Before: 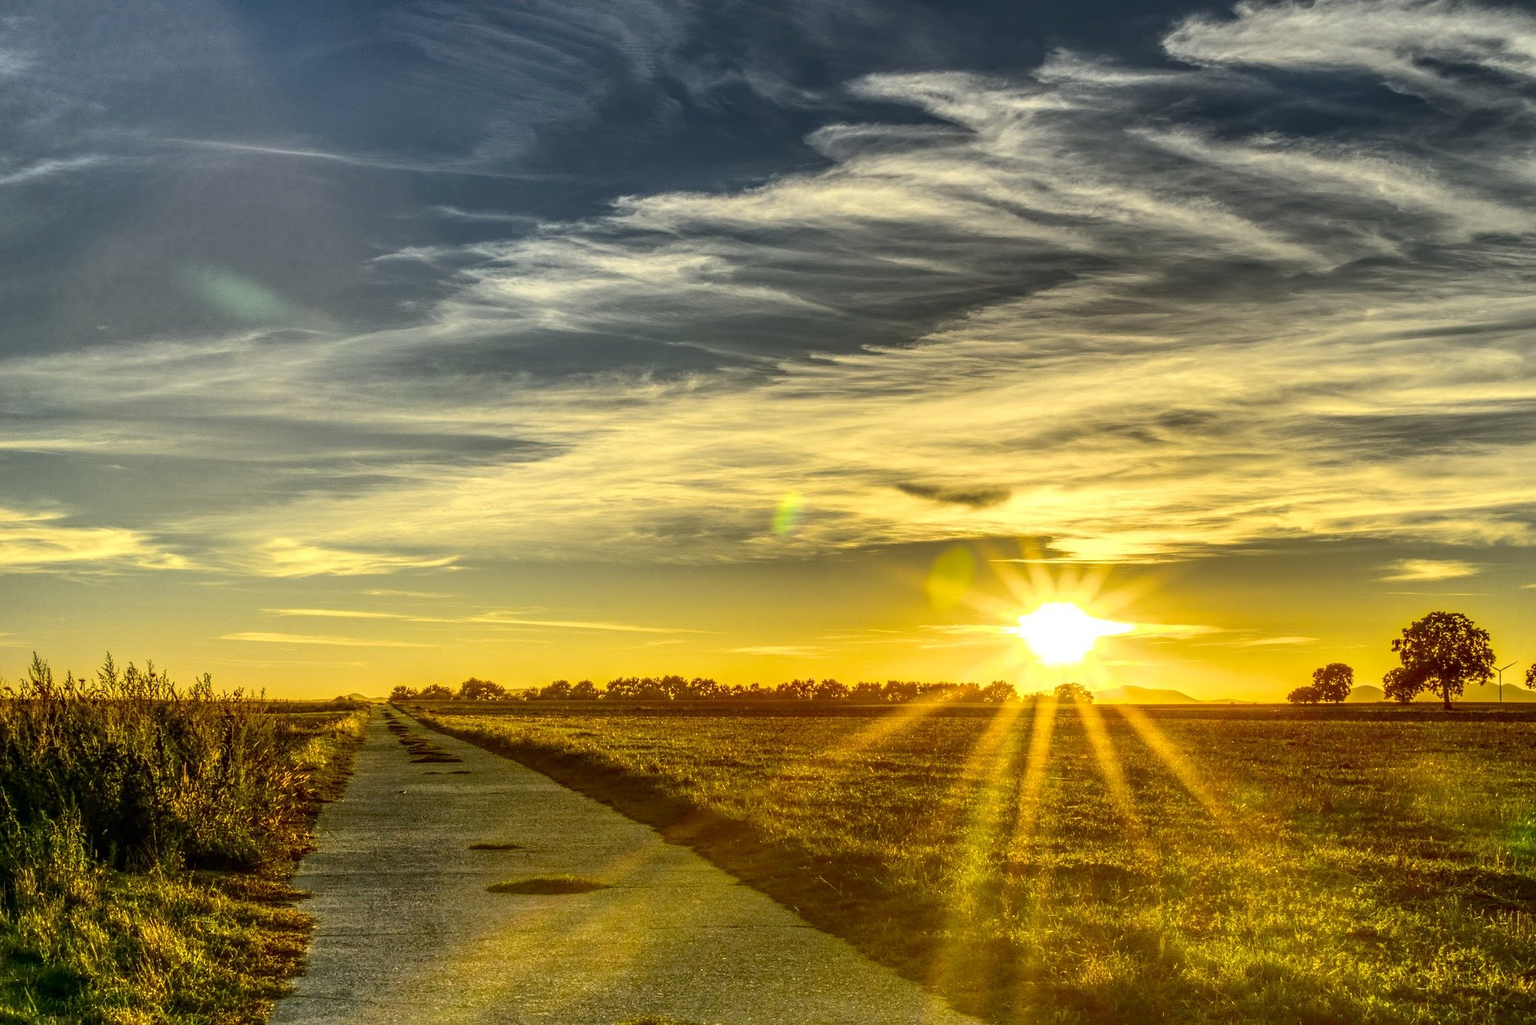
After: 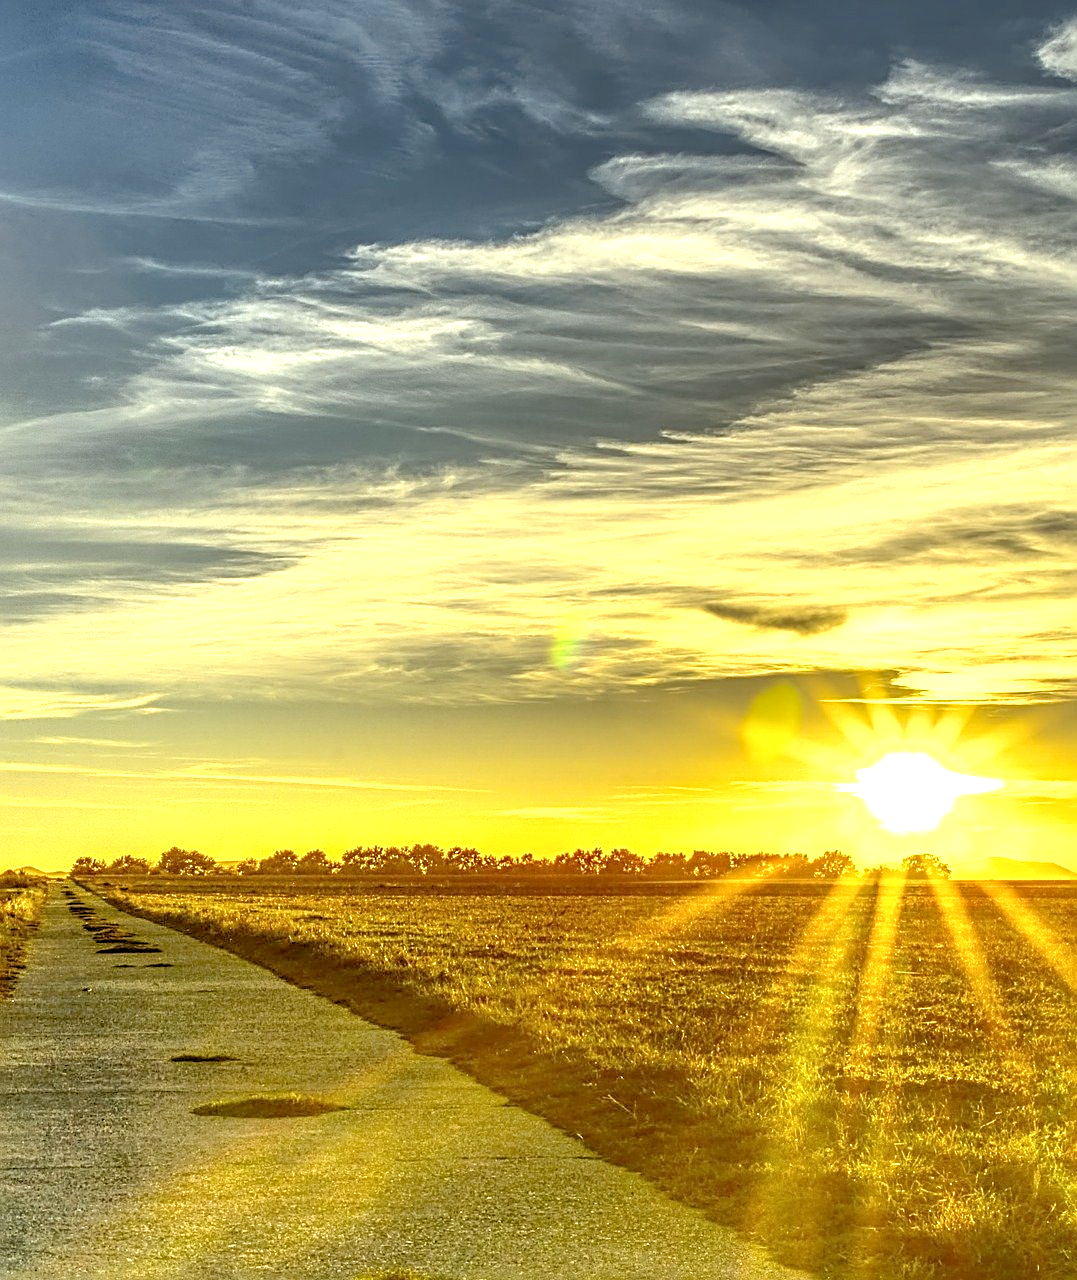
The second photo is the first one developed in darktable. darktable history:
rgb levels: levels [[0.013, 0.434, 0.89], [0, 0.5, 1], [0, 0.5, 1]]
exposure: exposure 1 EV, compensate highlight preservation false
shadows and highlights: shadows 4.1, highlights -17.6, soften with gaussian
crop: left 21.674%, right 22.086%
tone equalizer: -8 EV 0.25 EV, -7 EV 0.417 EV, -6 EV 0.417 EV, -5 EV 0.25 EV, -3 EV -0.25 EV, -2 EV -0.417 EV, -1 EV -0.417 EV, +0 EV -0.25 EV, edges refinement/feathering 500, mask exposure compensation -1.57 EV, preserve details guided filter
sharpen: radius 2.584, amount 0.688
color balance: lift [1.004, 1.002, 1.002, 0.998], gamma [1, 1.007, 1.002, 0.993], gain [1, 0.977, 1.013, 1.023], contrast -3.64%
